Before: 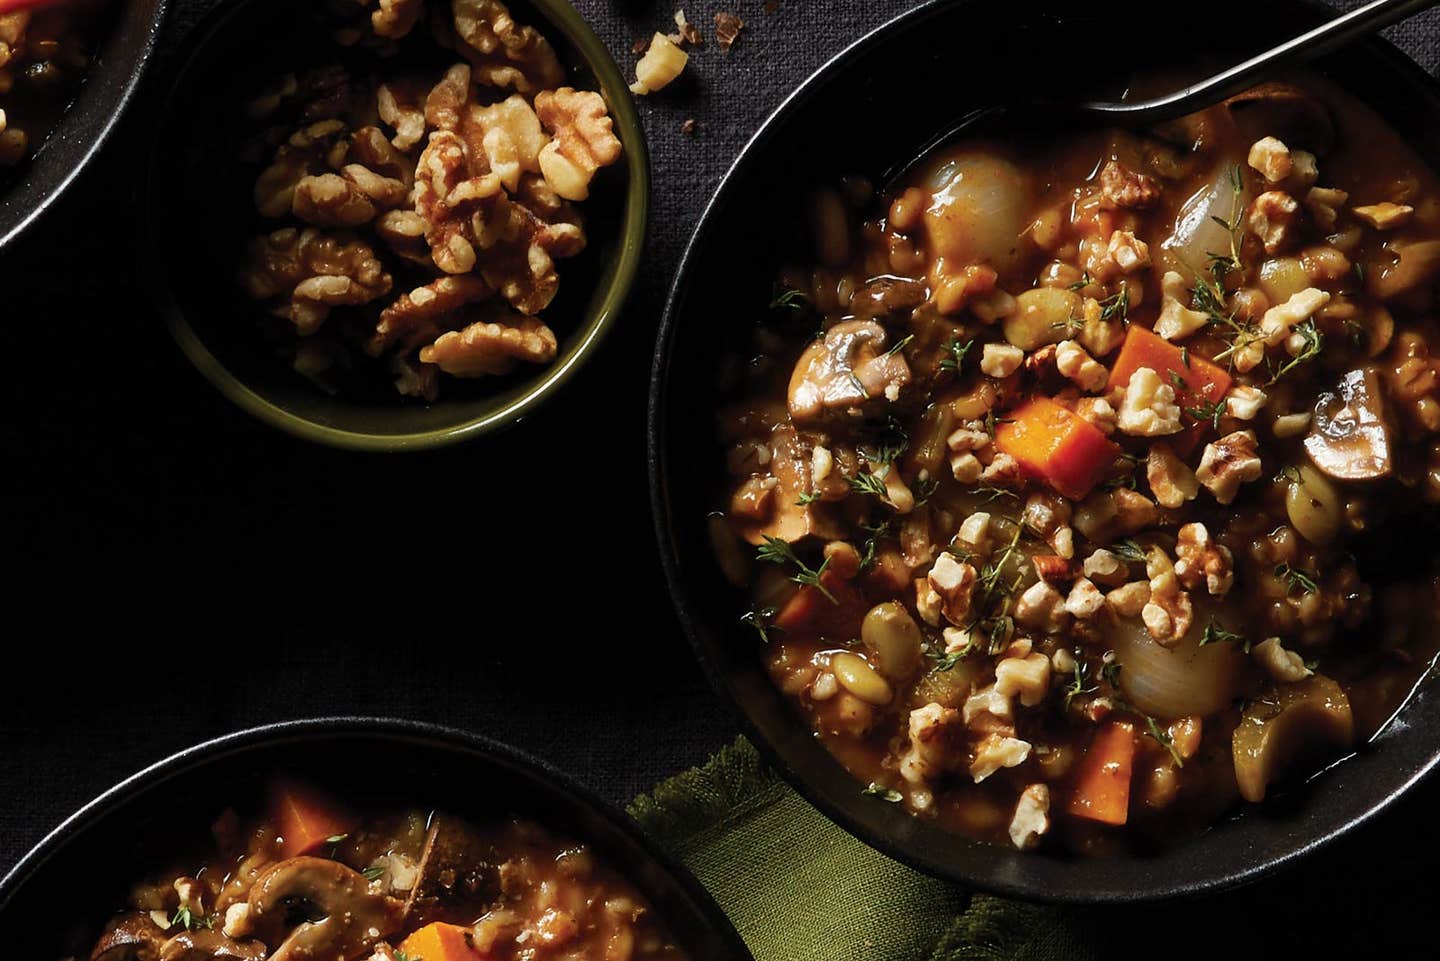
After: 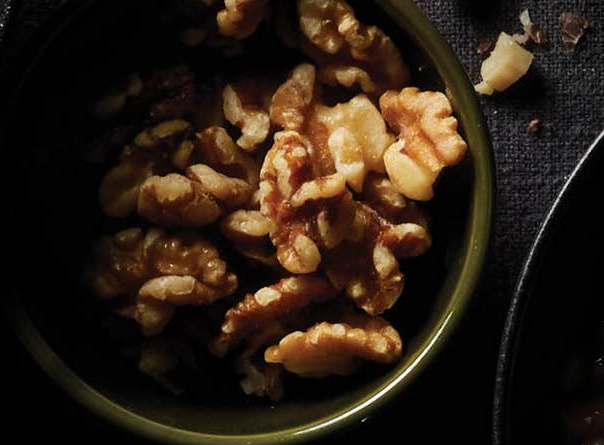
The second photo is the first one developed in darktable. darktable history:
crop and rotate: left 10.817%, top 0.062%, right 47.194%, bottom 53.626%
exposure: compensate highlight preservation false
vignetting: fall-off start 71.74%
